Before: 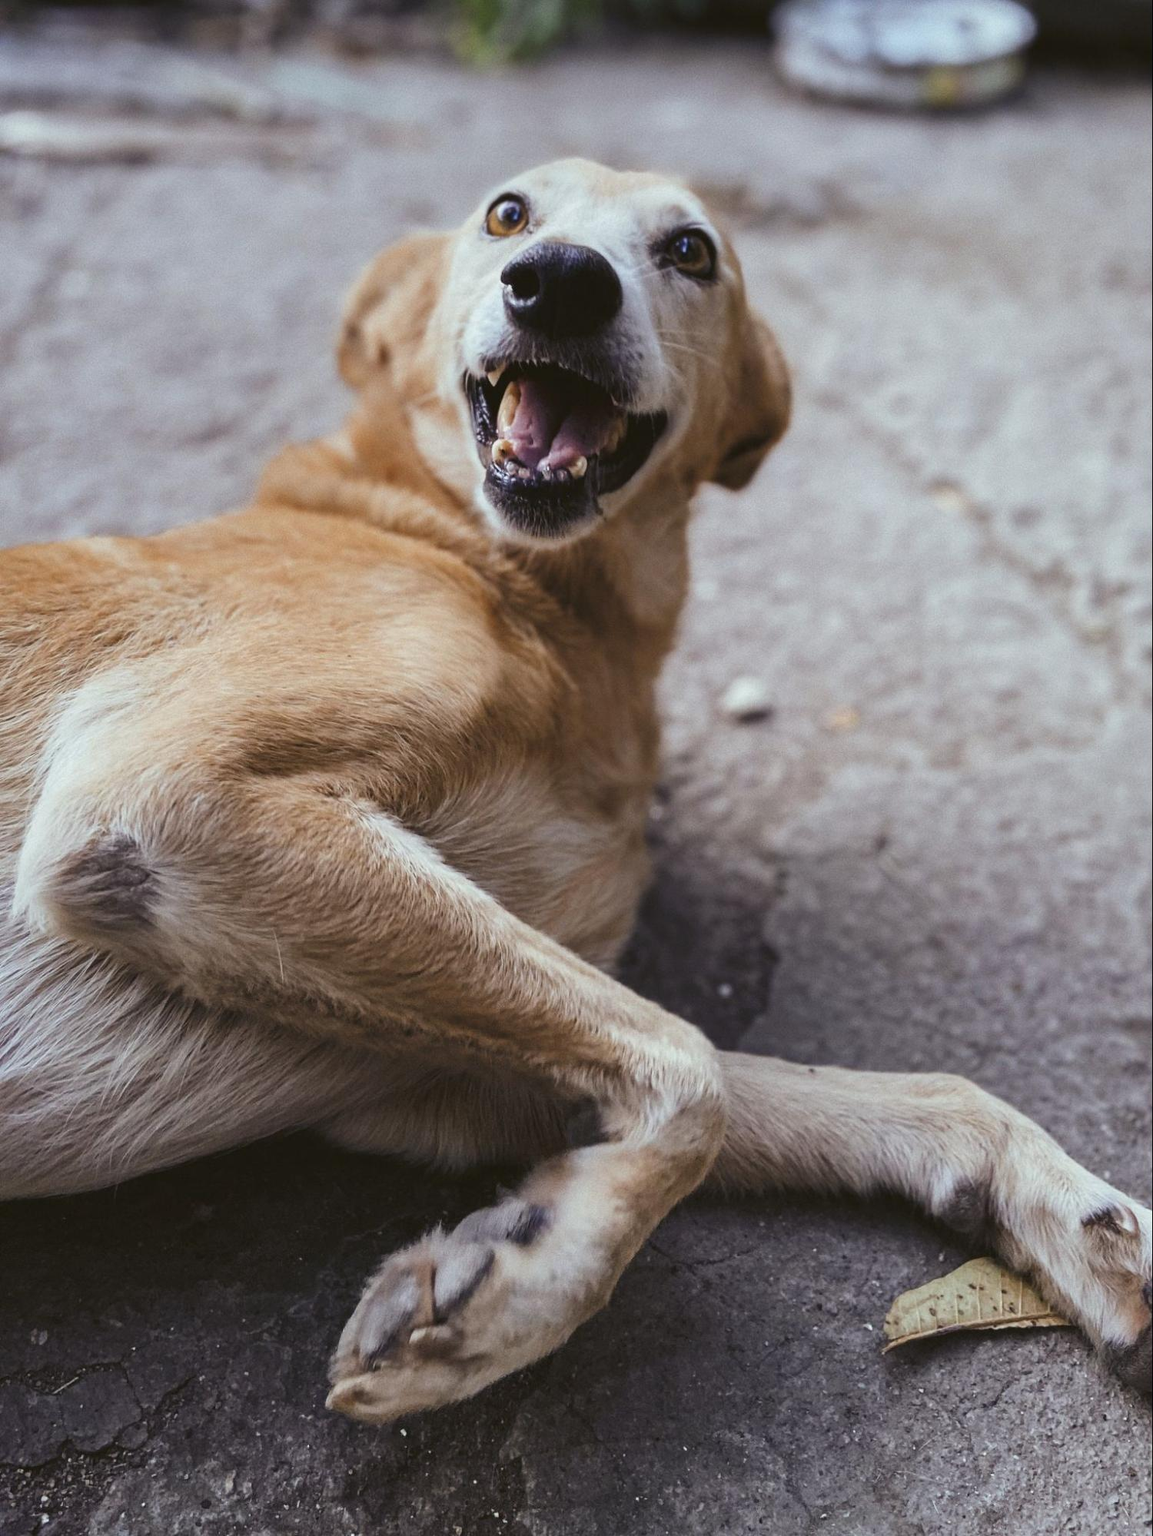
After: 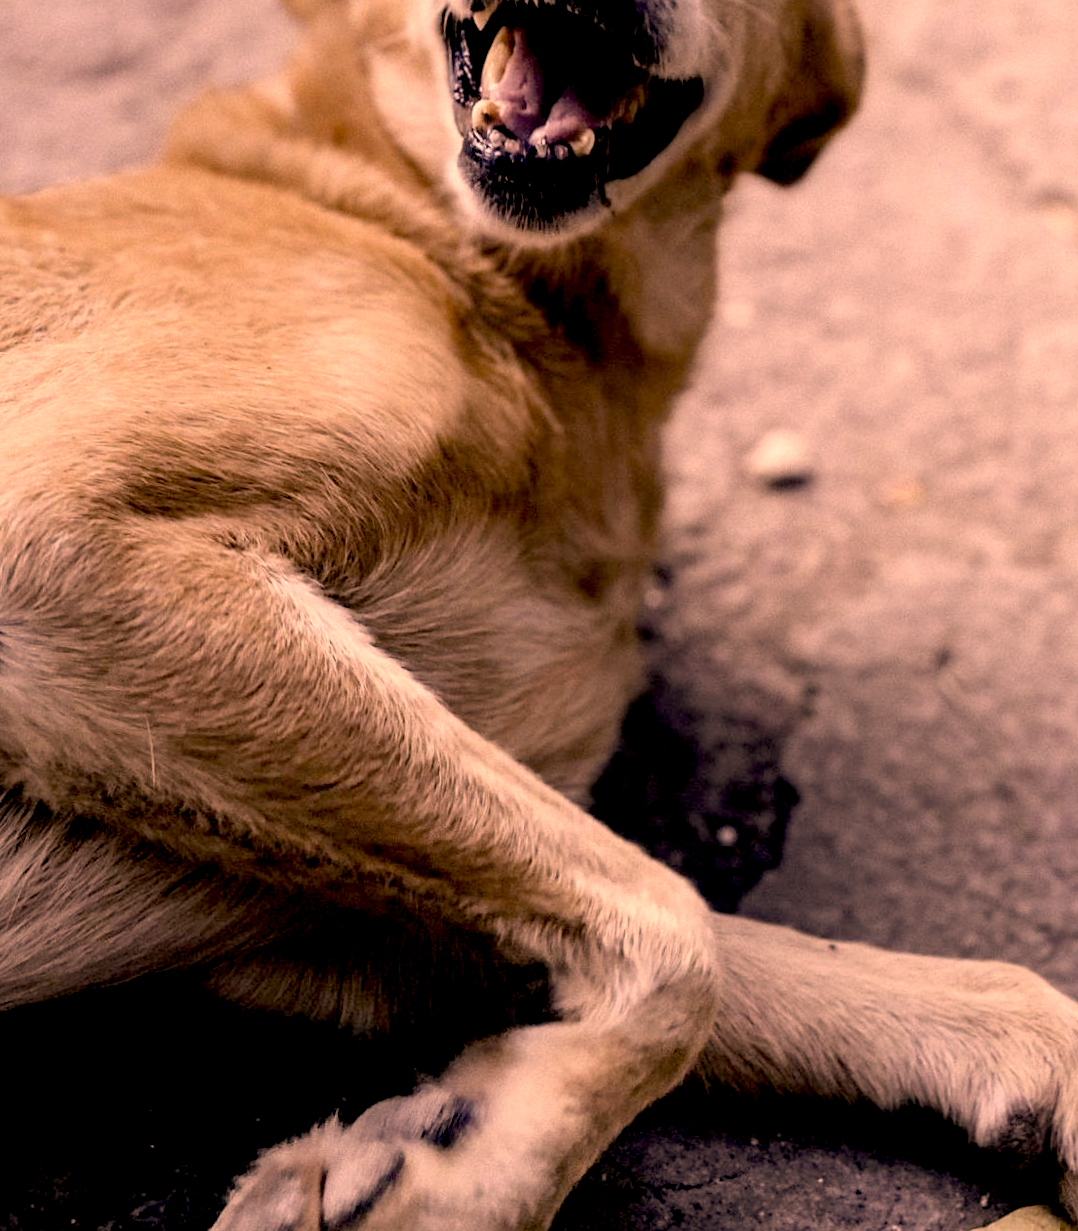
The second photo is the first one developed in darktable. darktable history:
crop and rotate: angle -3.9°, left 9.807%, top 20.984%, right 11.95%, bottom 11.959%
exposure: black level correction 0.031, exposure 0.32 EV, compensate highlight preservation false
color correction: highlights a* 39.57, highlights b* 39.71, saturation 0.695
